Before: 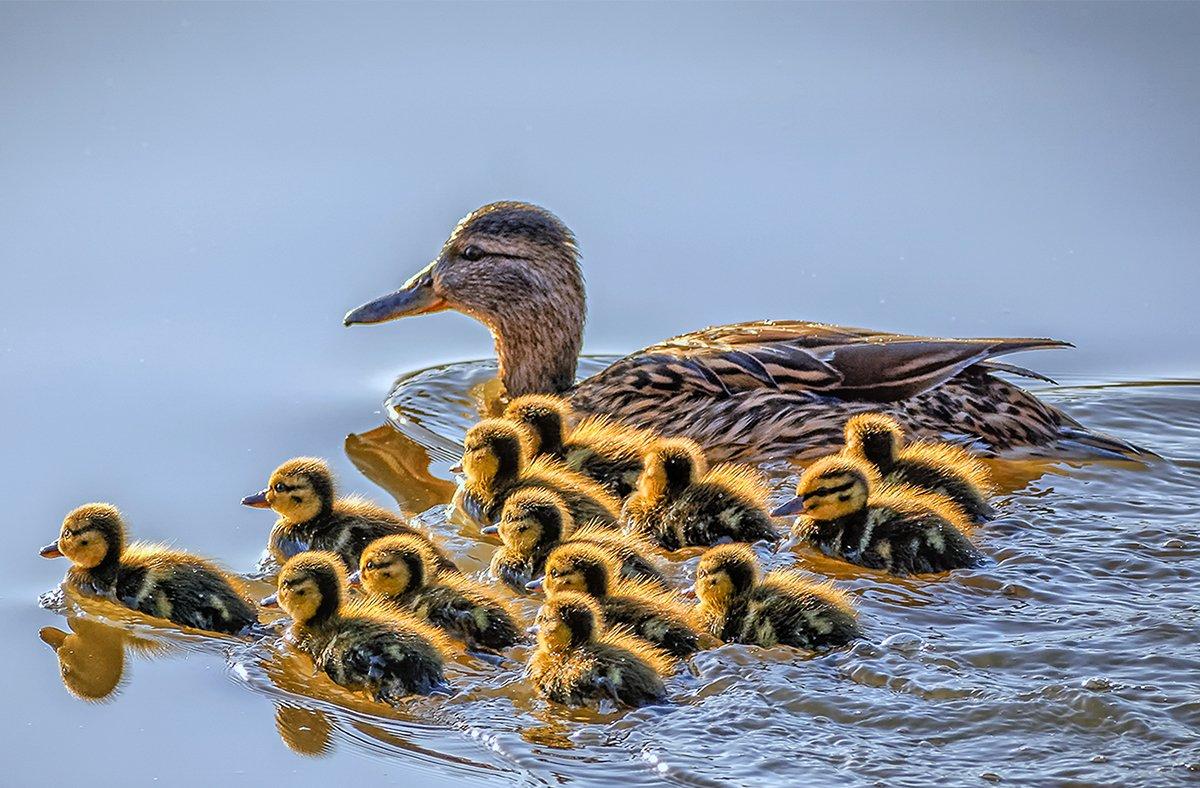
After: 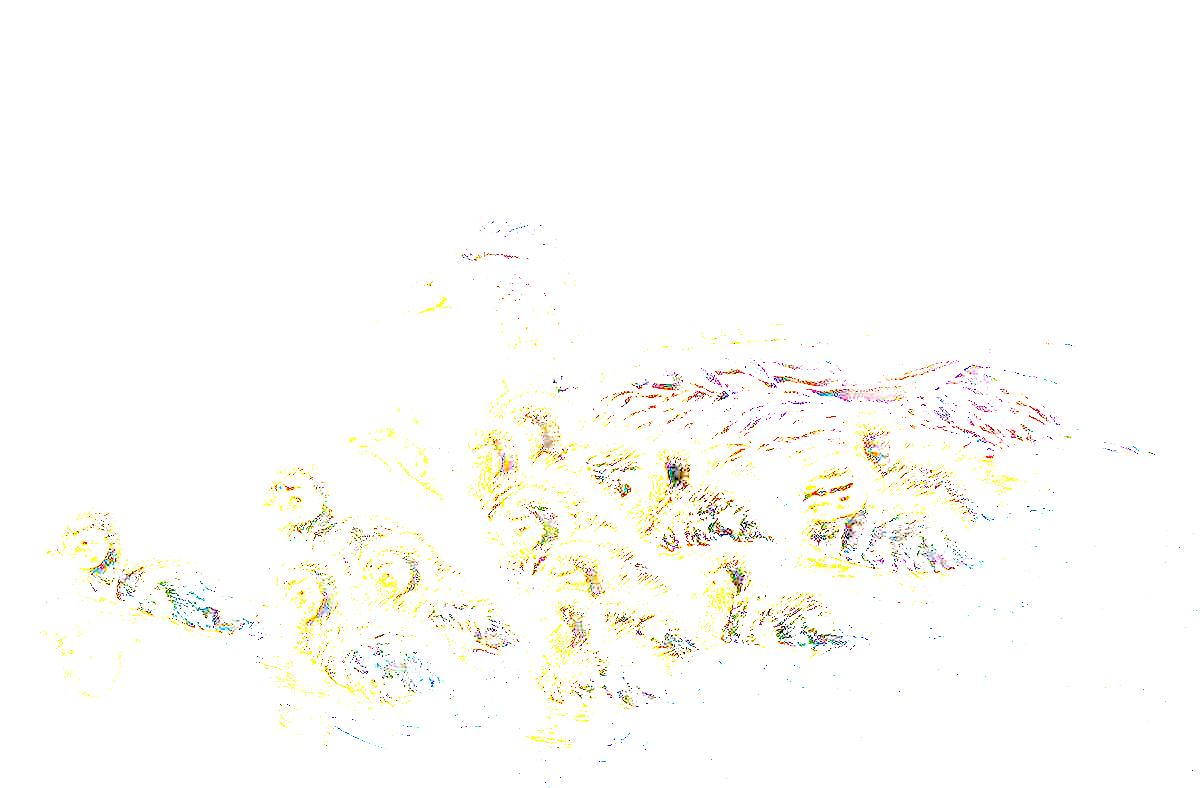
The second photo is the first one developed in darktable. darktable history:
exposure: exposure 7.945 EV, compensate exposure bias true, compensate highlight preservation false
